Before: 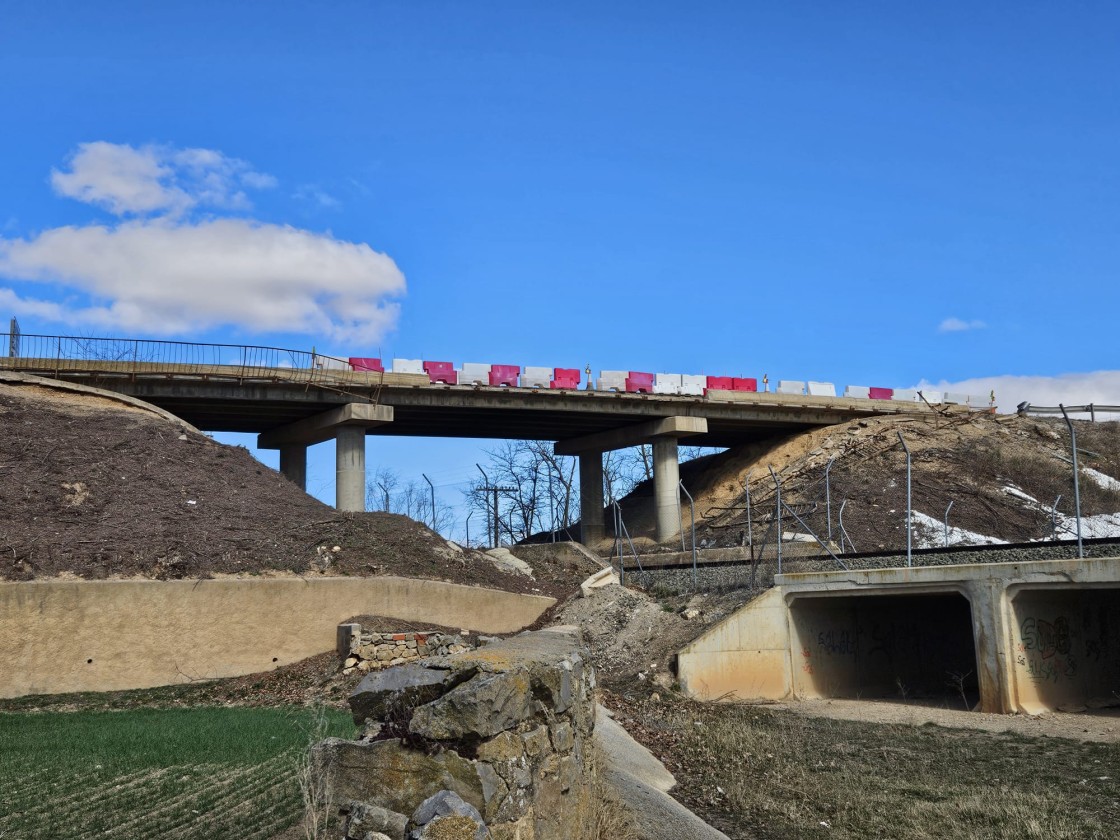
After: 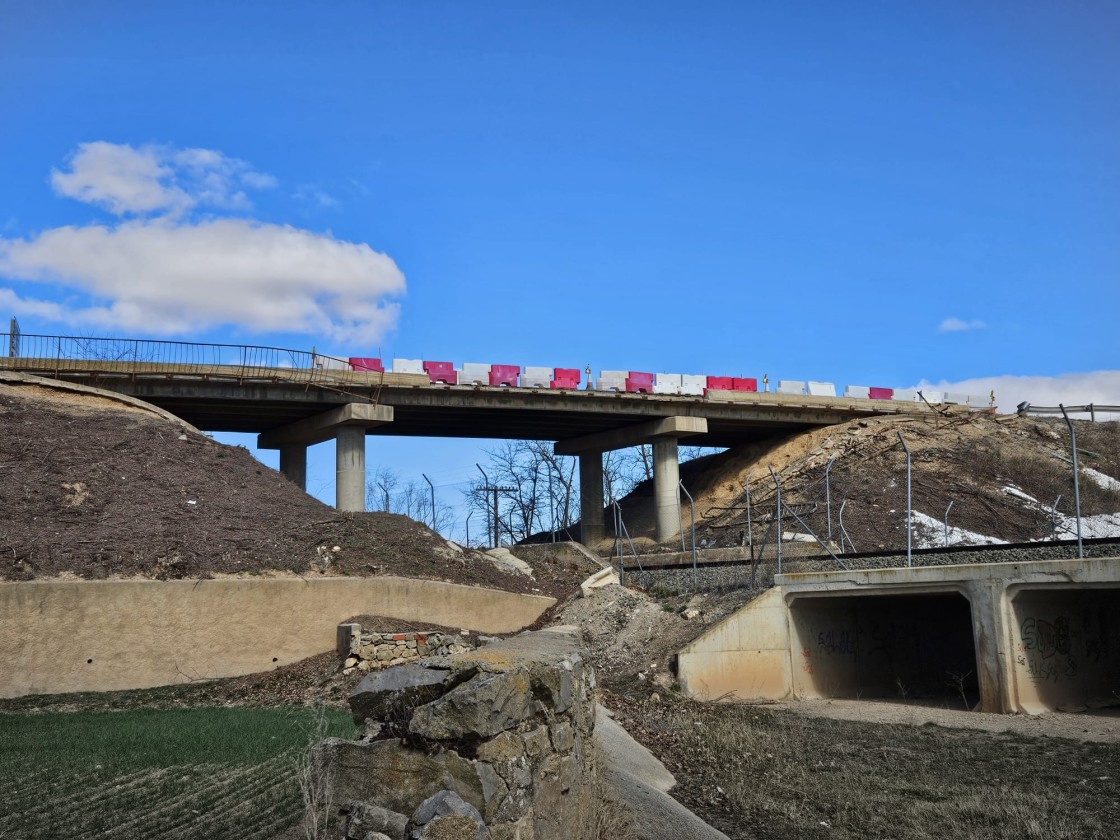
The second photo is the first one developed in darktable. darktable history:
vignetting: fall-off start 97.67%, fall-off radius 100.06%, center (-0.051, -0.355), width/height ratio 1.367
